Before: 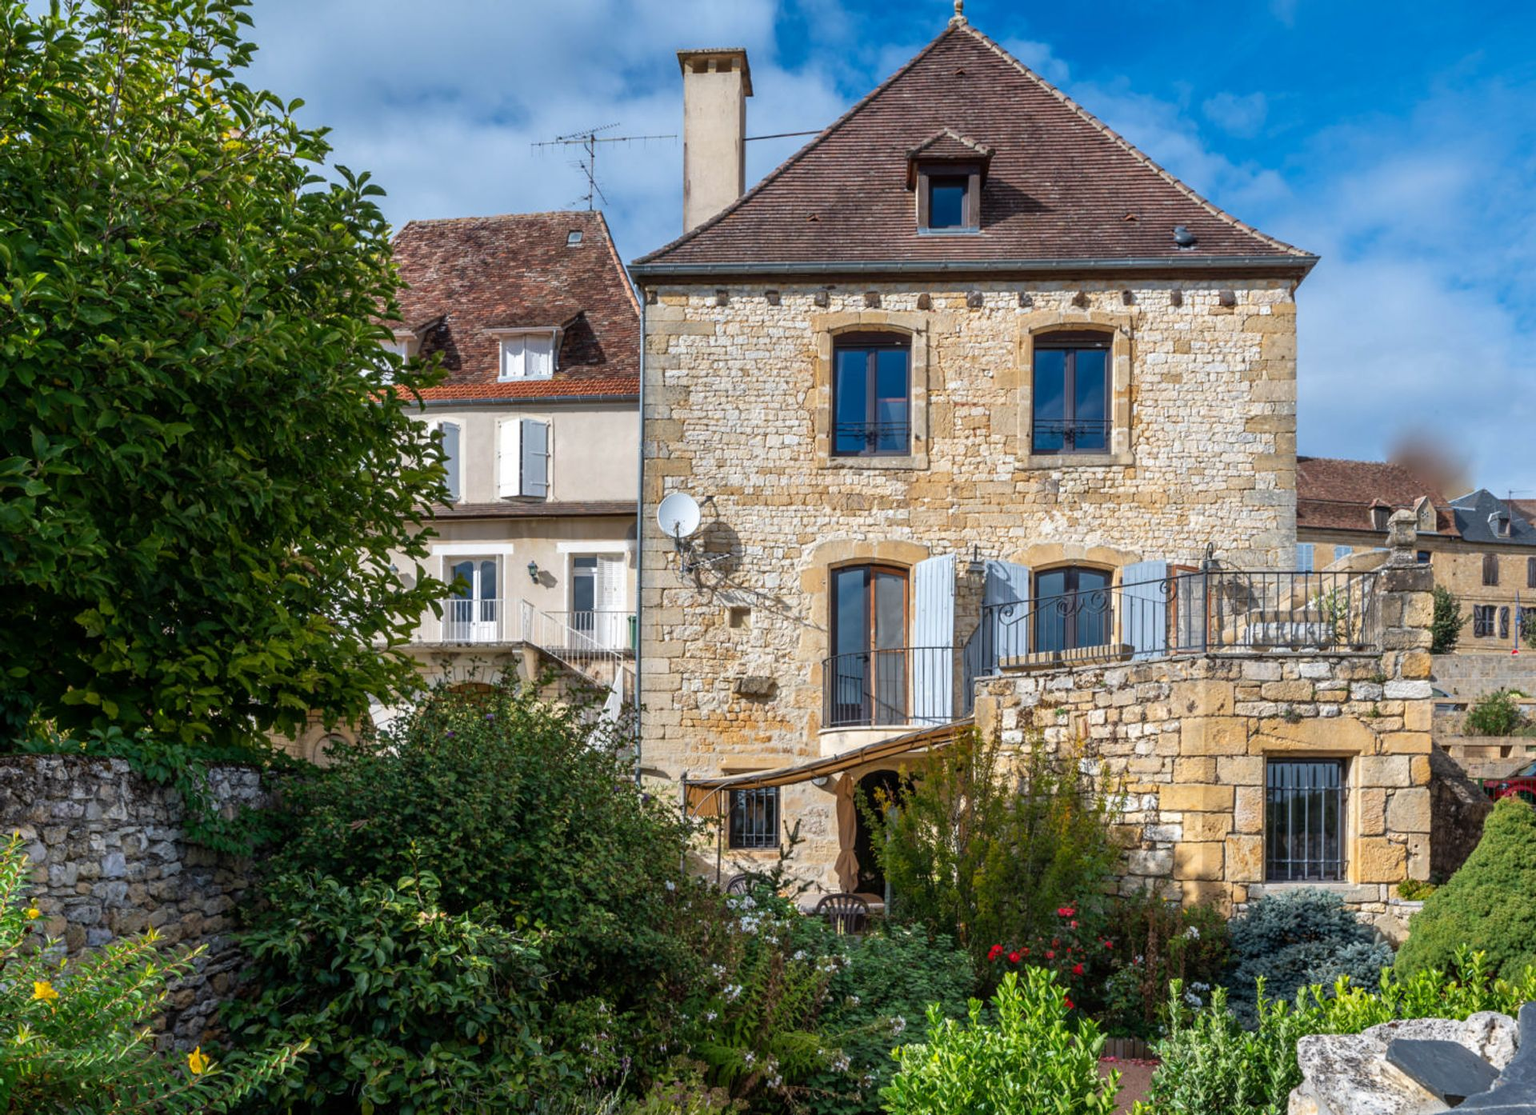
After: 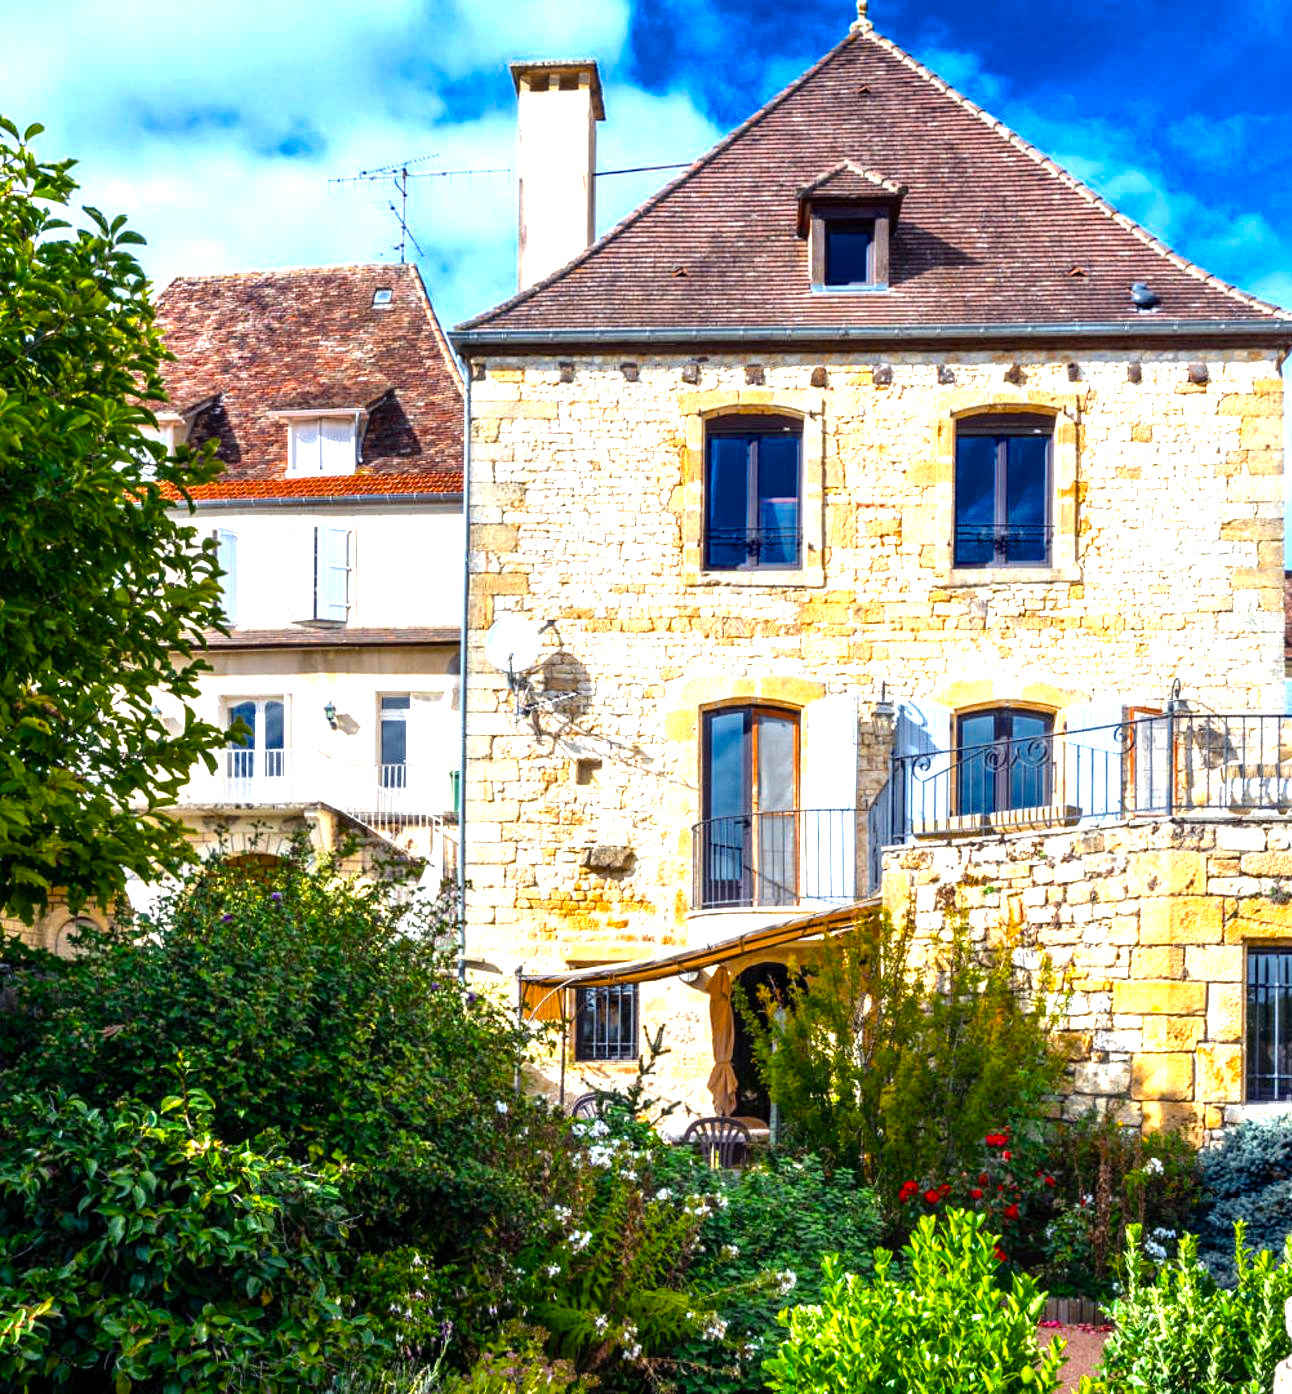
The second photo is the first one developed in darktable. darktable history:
exposure: exposure 1.224 EV, compensate exposure bias true, compensate highlight preservation false
tone equalizer: edges refinement/feathering 500, mask exposure compensation -1.57 EV, preserve details no
color balance rgb: shadows lift › luminance -21.487%, shadows lift › chroma 6.675%, shadows lift › hue 270.71°, perceptual saturation grading › global saturation 31.312%, global vibrance 9.181%, contrast 15.263%, saturation formula JzAzBz (2021)
crop and rotate: left 17.532%, right 15.131%
